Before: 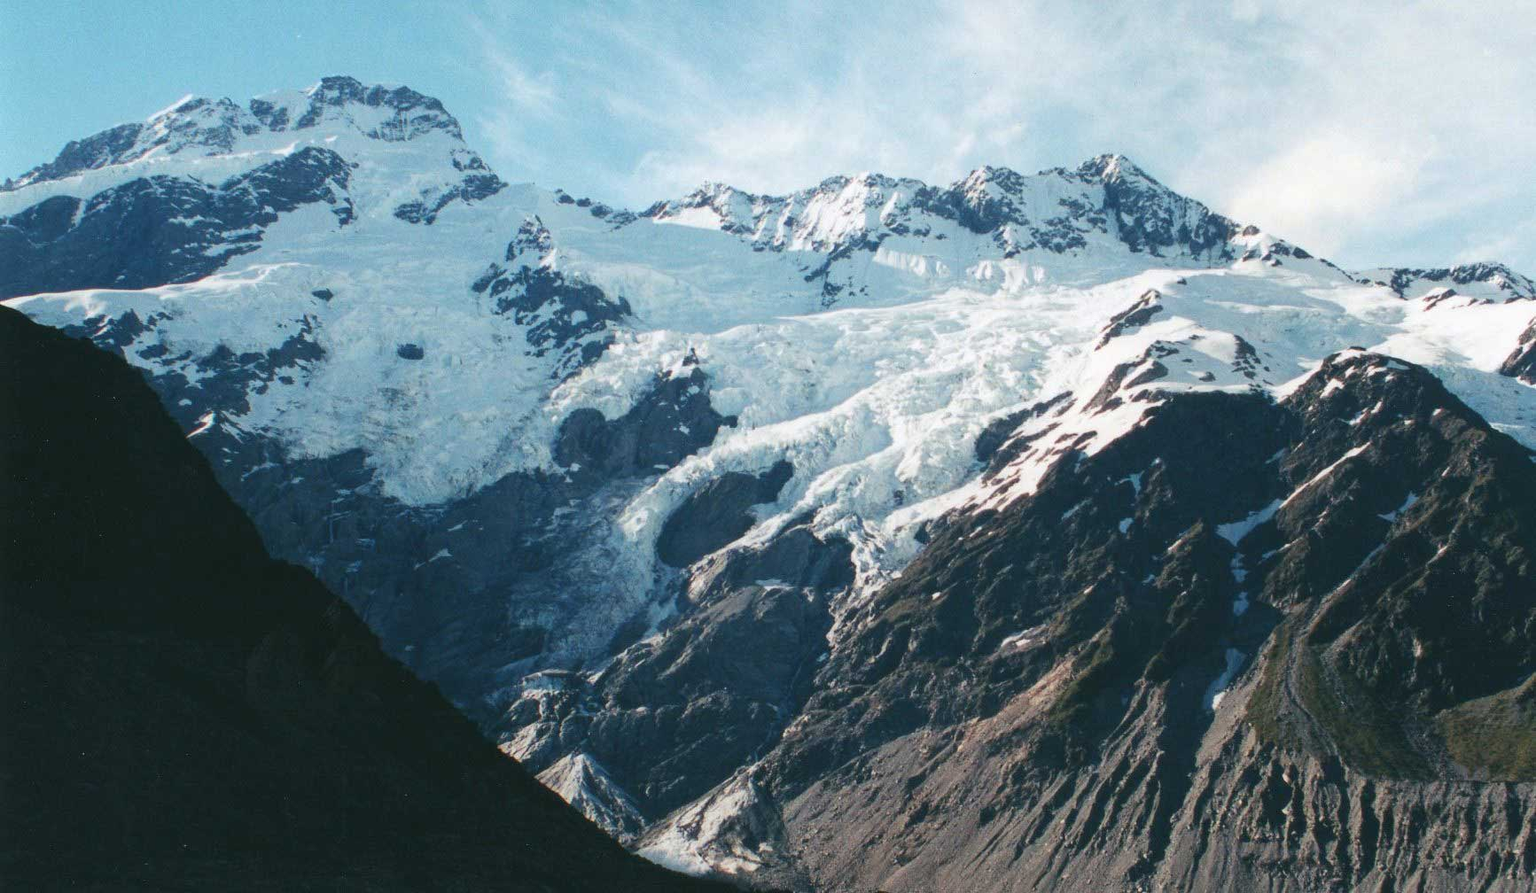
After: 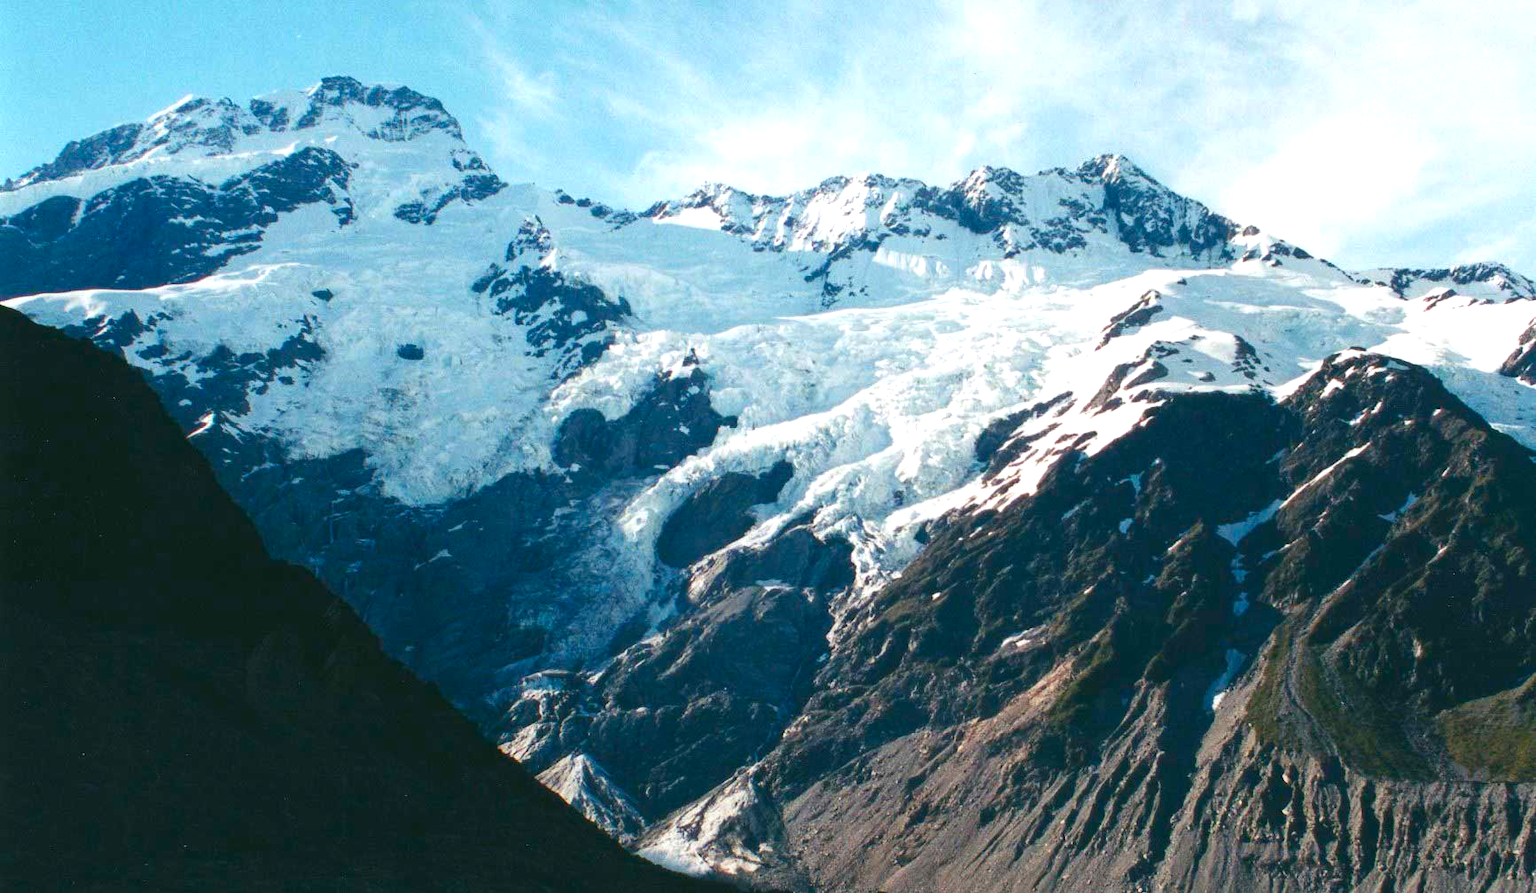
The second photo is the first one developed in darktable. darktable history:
color balance rgb: perceptual saturation grading › global saturation 20%, perceptual saturation grading › highlights 2.586%, perceptual saturation grading › shadows 50.14%, perceptual brilliance grading › highlights 11.461%
